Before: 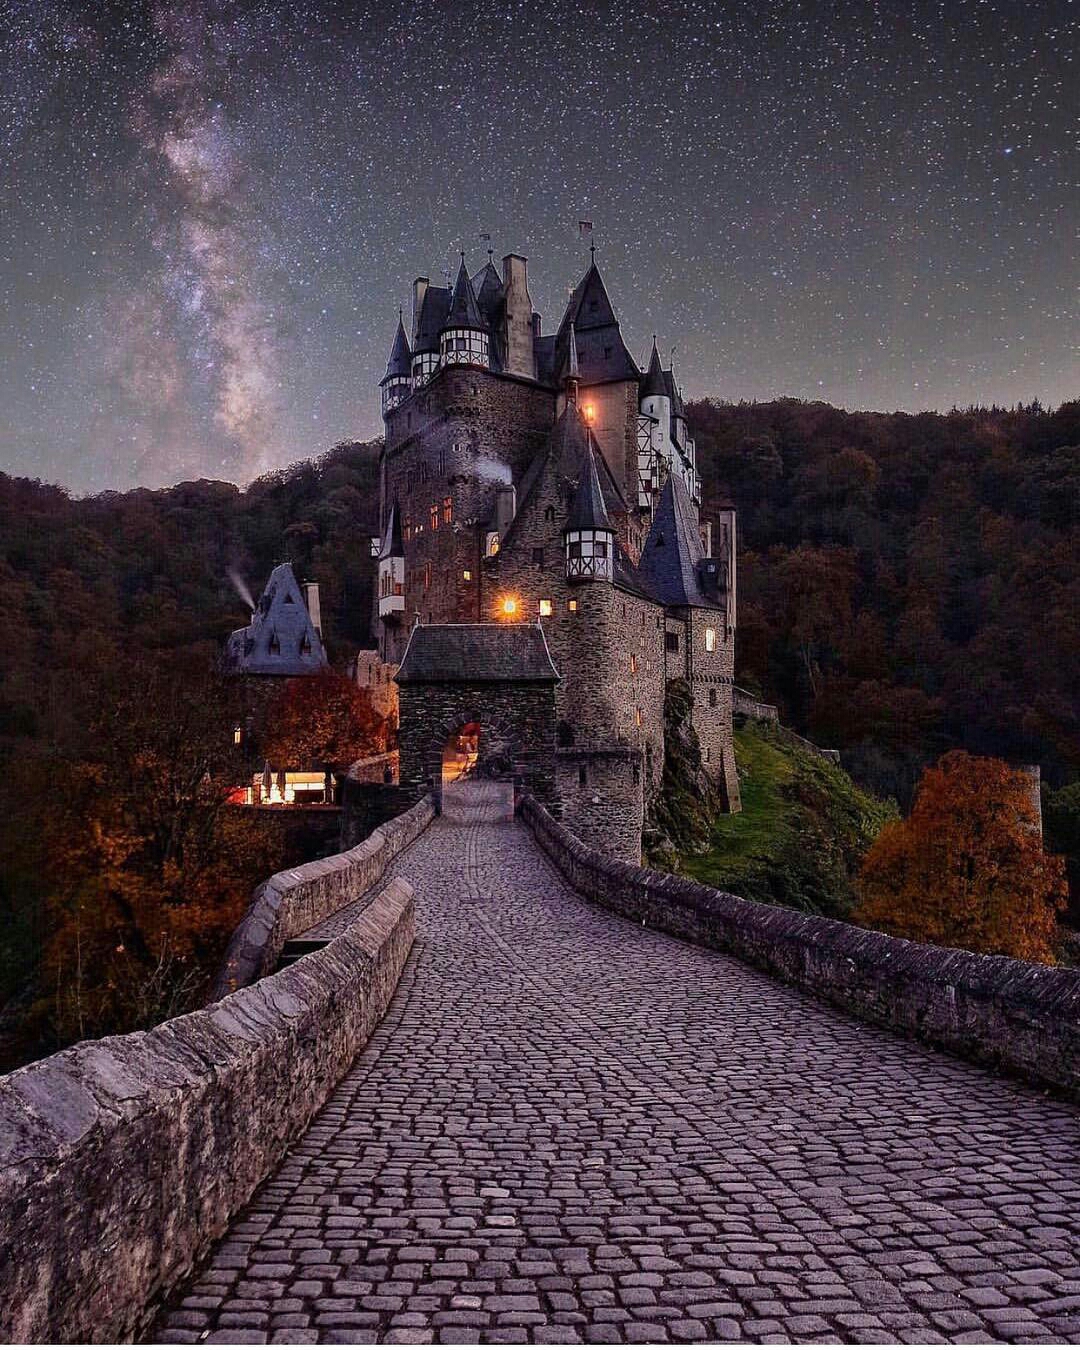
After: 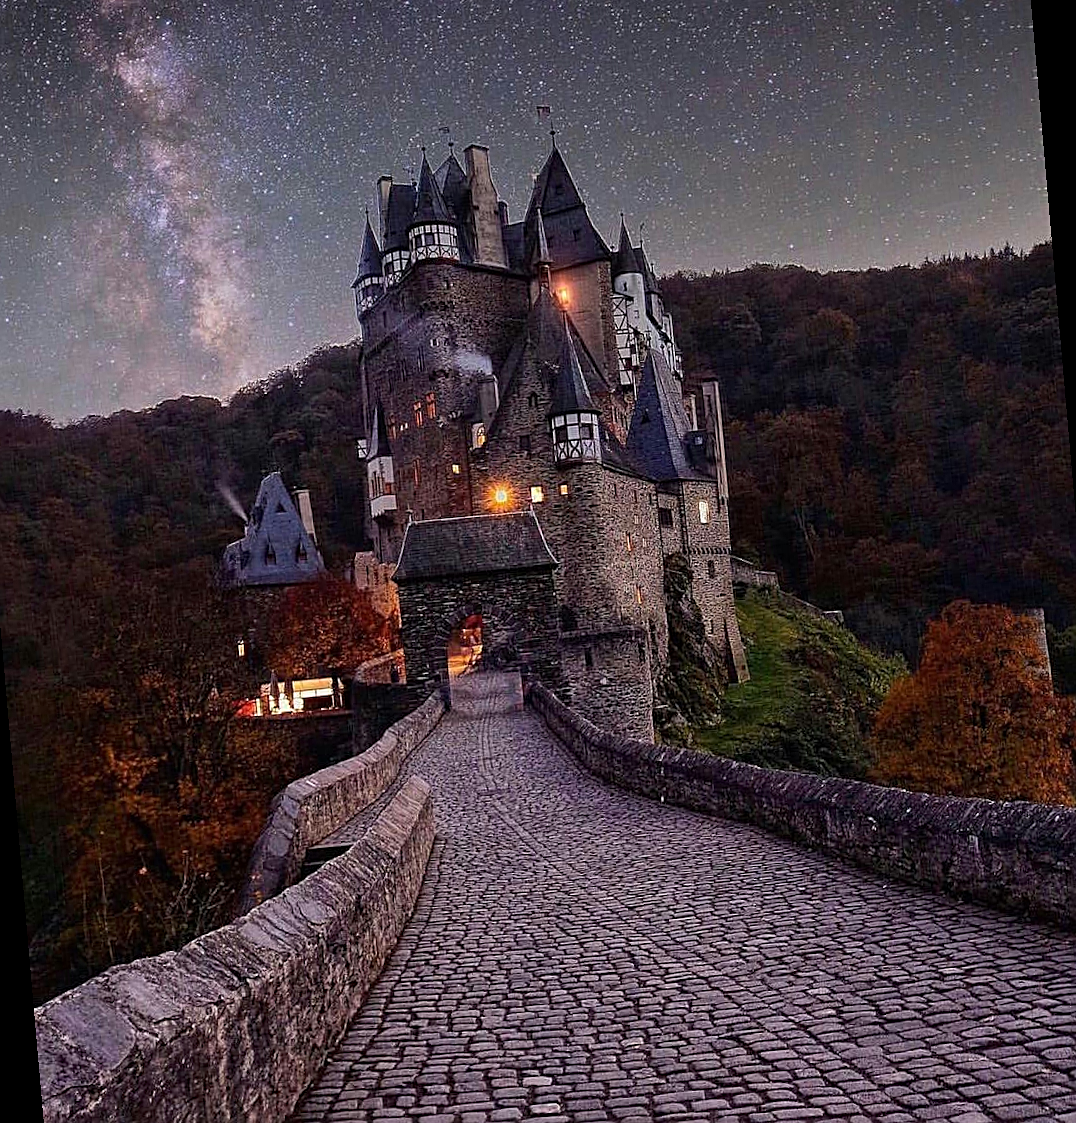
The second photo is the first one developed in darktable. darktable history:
rotate and perspective: rotation -5°, crop left 0.05, crop right 0.952, crop top 0.11, crop bottom 0.89
sharpen: on, module defaults
